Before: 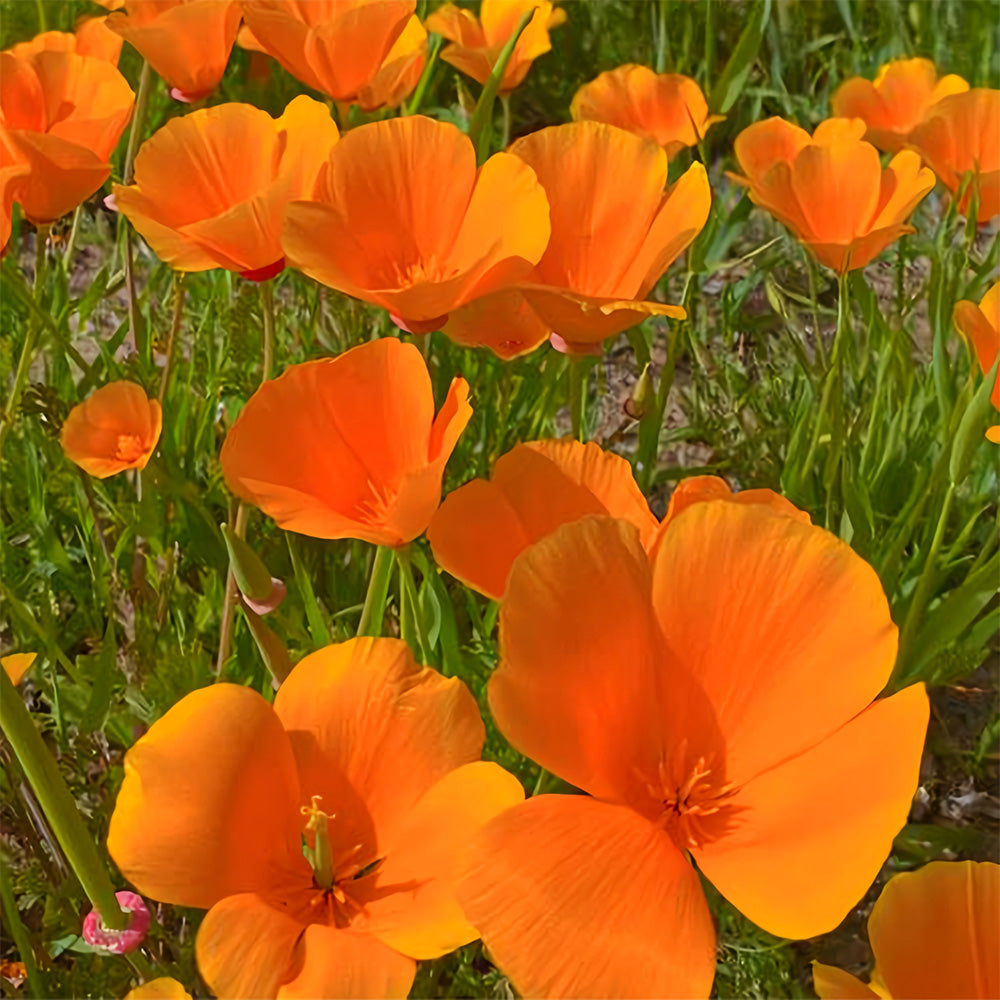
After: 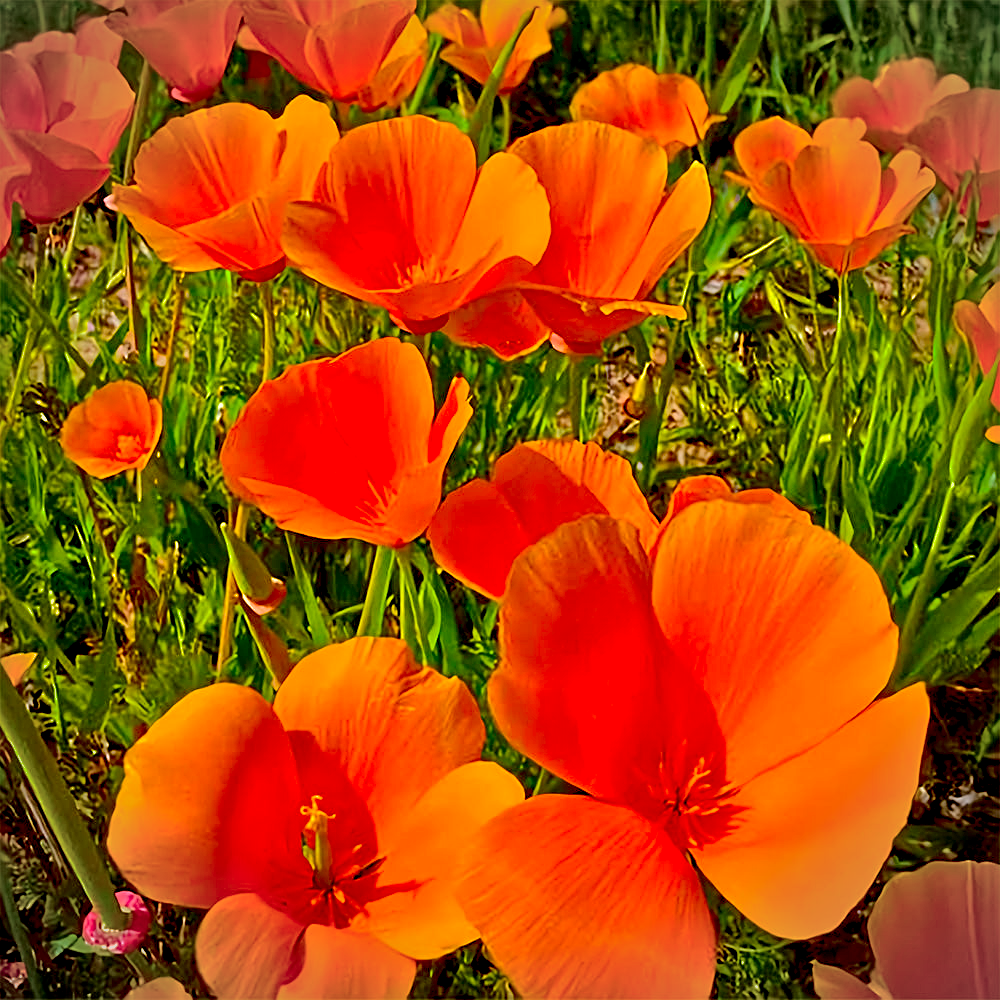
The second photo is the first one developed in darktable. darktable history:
tone equalizer: -7 EV 0.15 EV, -6 EV 0.6 EV, -5 EV 1.15 EV, -4 EV 1.33 EV, -3 EV 1.15 EV, -2 EV 0.6 EV, -1 EV 0.15 EV, mask exposure compensation -0.5 EV
sharpen: on, module defaults
contrast brightness saturation: contrast 0.21, brightness -0.11, saturation 0.21
exposure: black level correction 0.029, exposure -0.073 EV, compensate highlight preservation false
shadows and highlights: shadows 40, highlights -60
color balance rgb: linear chroma grading › global chroma 33.4%
vignetting: fall-off radius 60%, automatic ratio true
